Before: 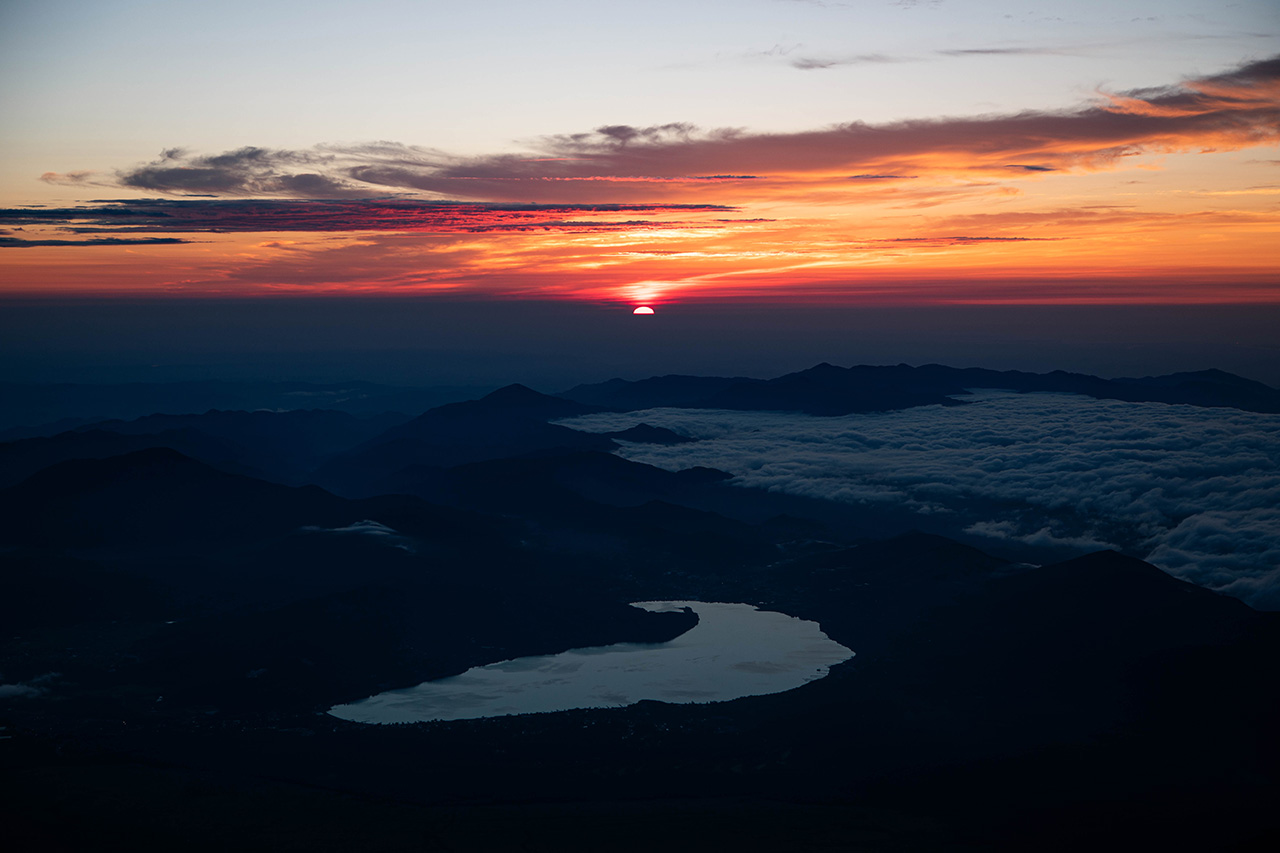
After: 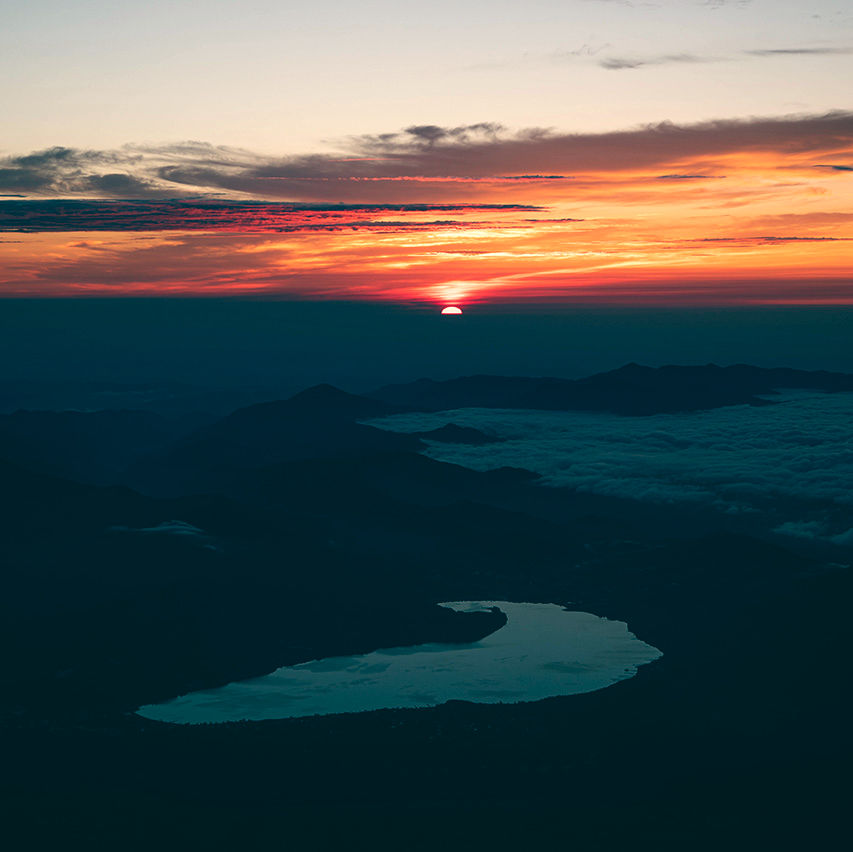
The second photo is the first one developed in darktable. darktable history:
crop and rotate: left 15.055%, right 18.278%
tone equalizer: on, module defaults
color balance: lift [1.005, 0.99, 1.007, 1.01], gamma [1, 0.979, 1.011, 1.021], gain [0.923, 1.098, 1.025, 0.902], input saturation 90.45%, contrast 7.73%, output saturation 105.91%
